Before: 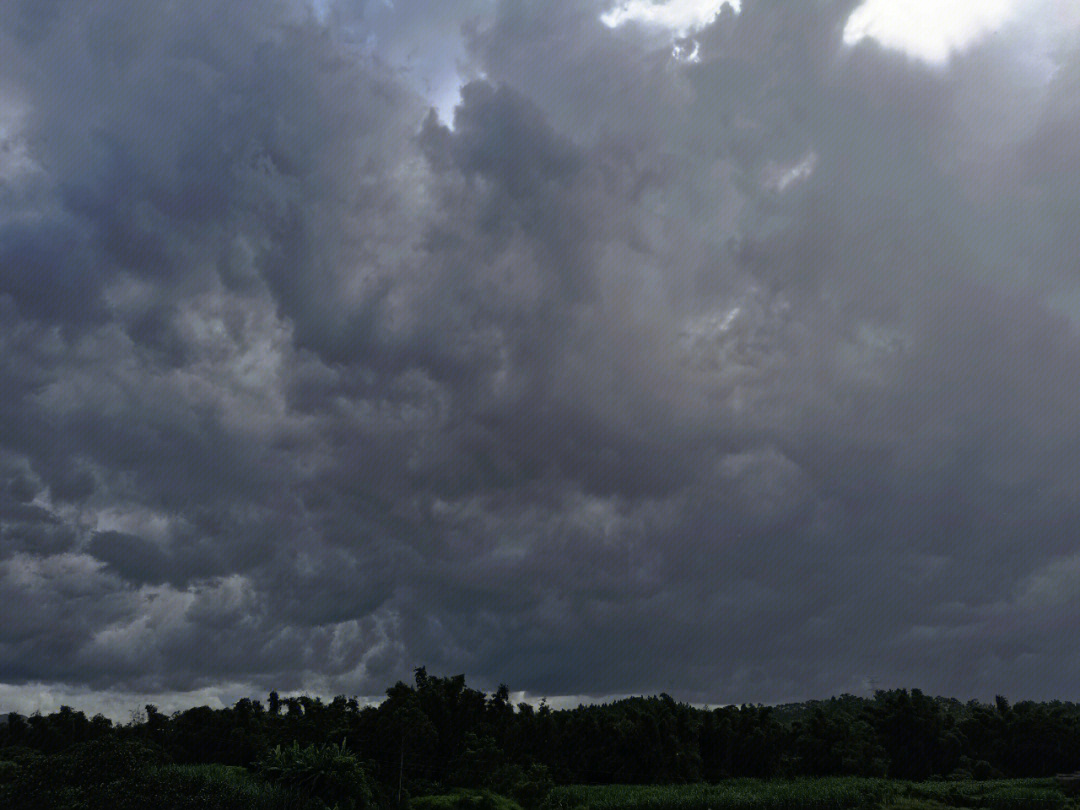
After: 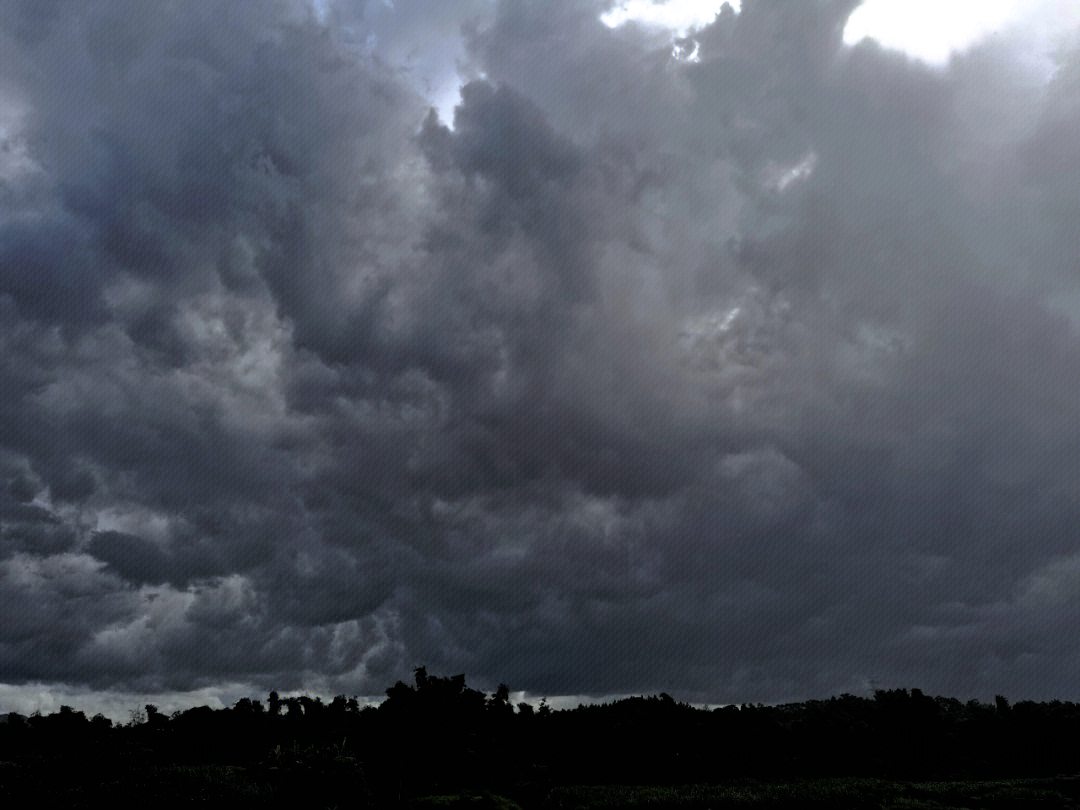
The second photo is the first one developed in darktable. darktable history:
filmic rgb: black relative exposure -8.28 EV, white relative exposure 2.2 EV, target white luminance 99.876%, hardness 7.07, latitude 74.47%, contrast 1.314, highlights saturation mix -2.61%, shadows ↔ highlights balance 29.7%, color science v6 (2022)
